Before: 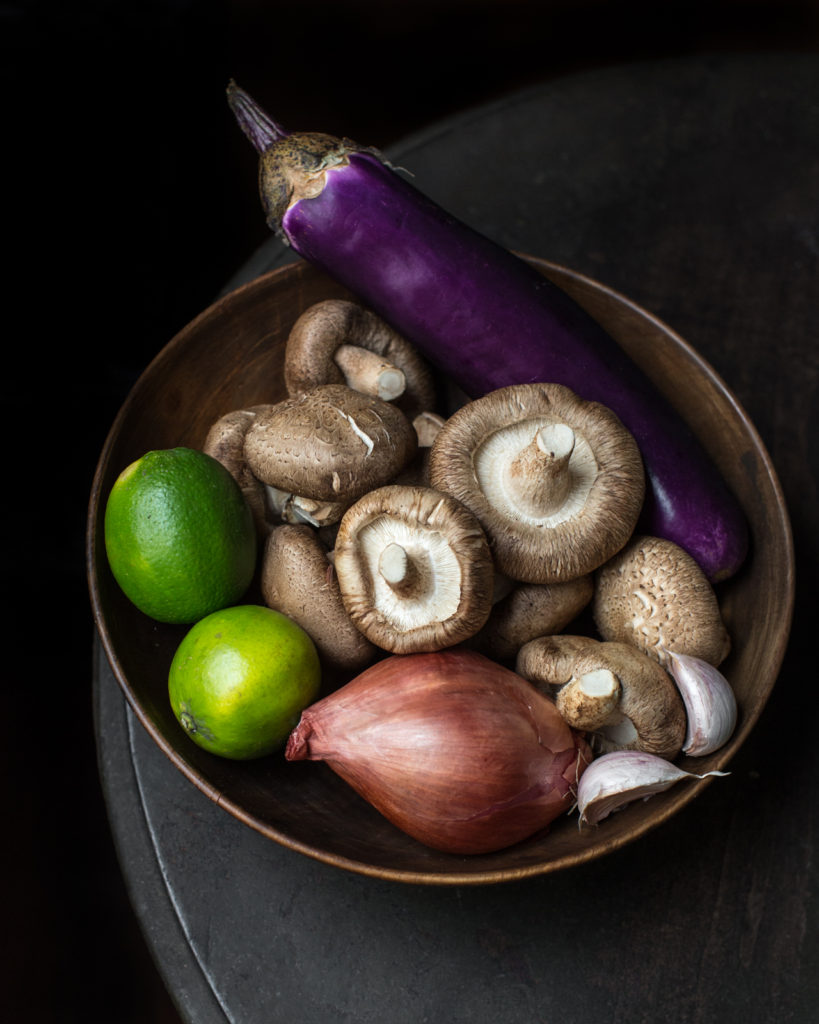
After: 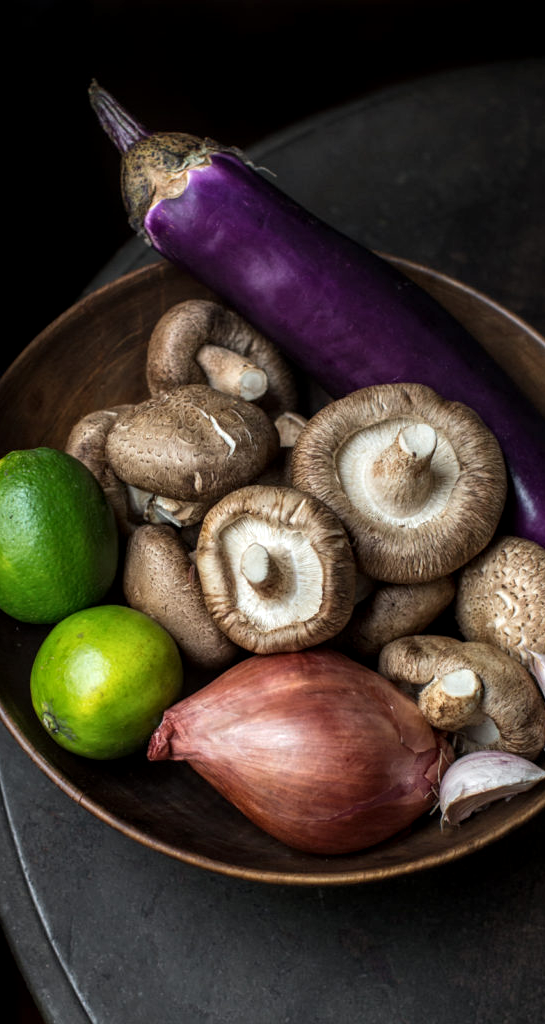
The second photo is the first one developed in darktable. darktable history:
crop: left 16.899%, right 16.556%
local contrast: detail 130%
